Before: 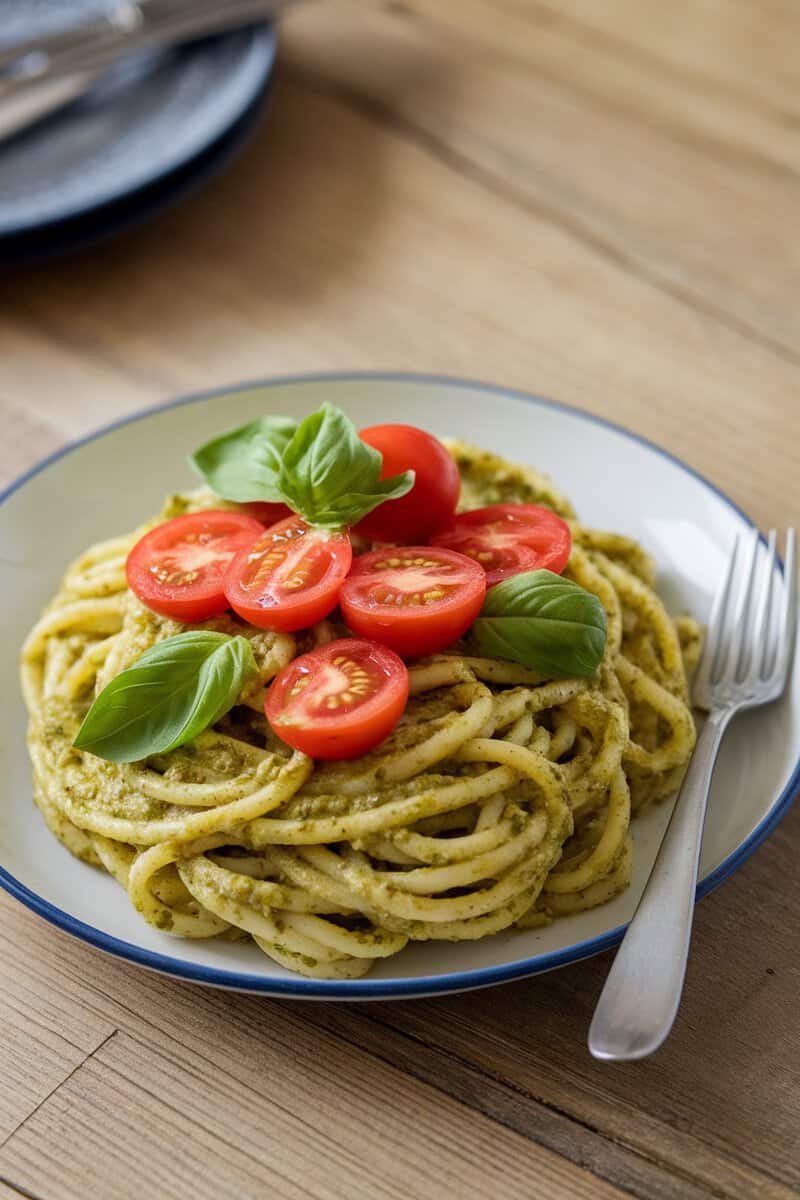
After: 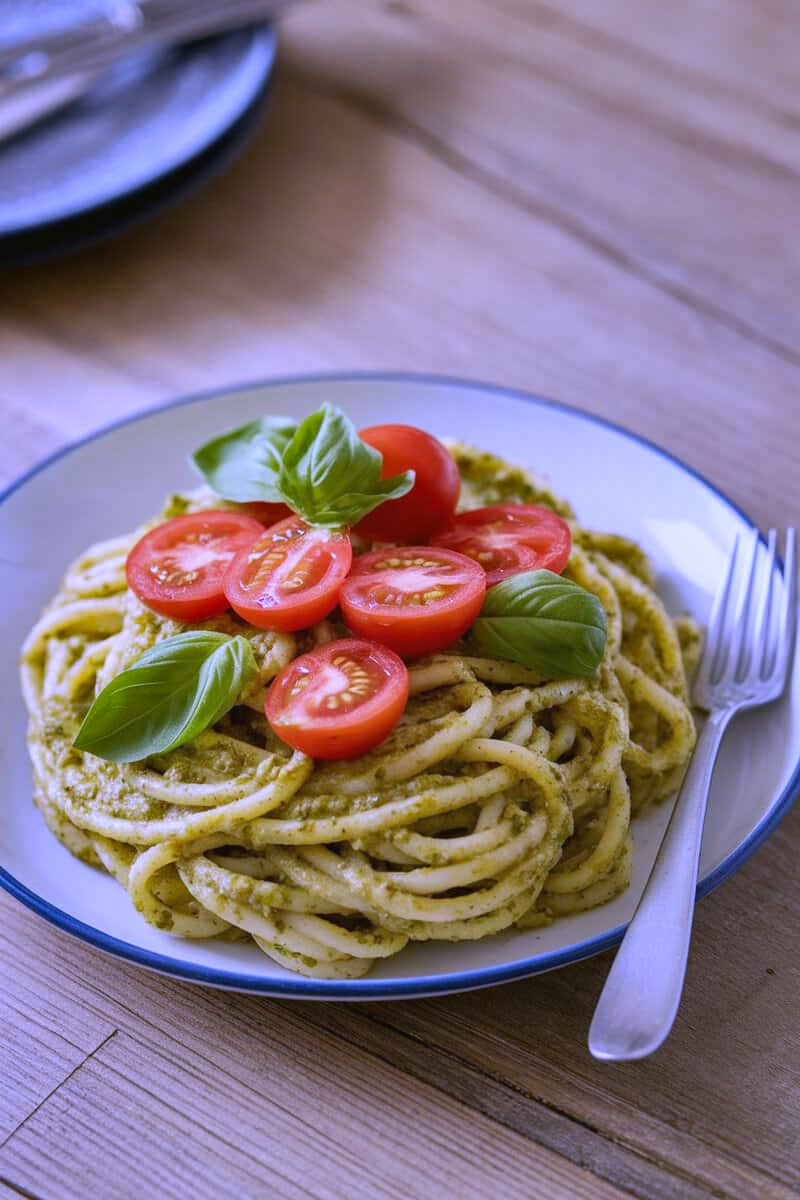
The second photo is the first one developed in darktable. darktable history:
color balance: mode lift, gamma, gain (sRGB), lift [1.04, 1, 1, 0.97], gamma [1.01, 1, 1, 0.97], gain [0.96, 1, 1, 0.97]
white balance: red 0.98, blue 1.61
shadows and highlights: white point adjustment 0.1, highlights -70, soften with gaussian
